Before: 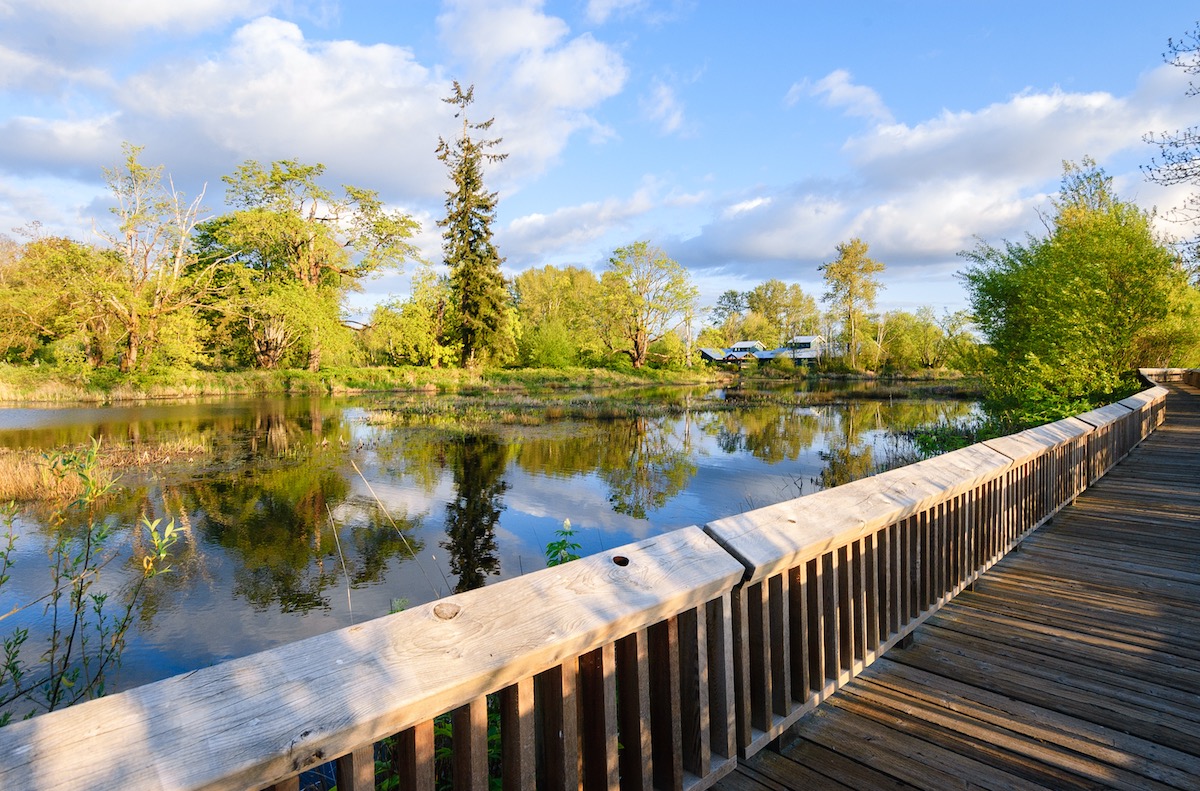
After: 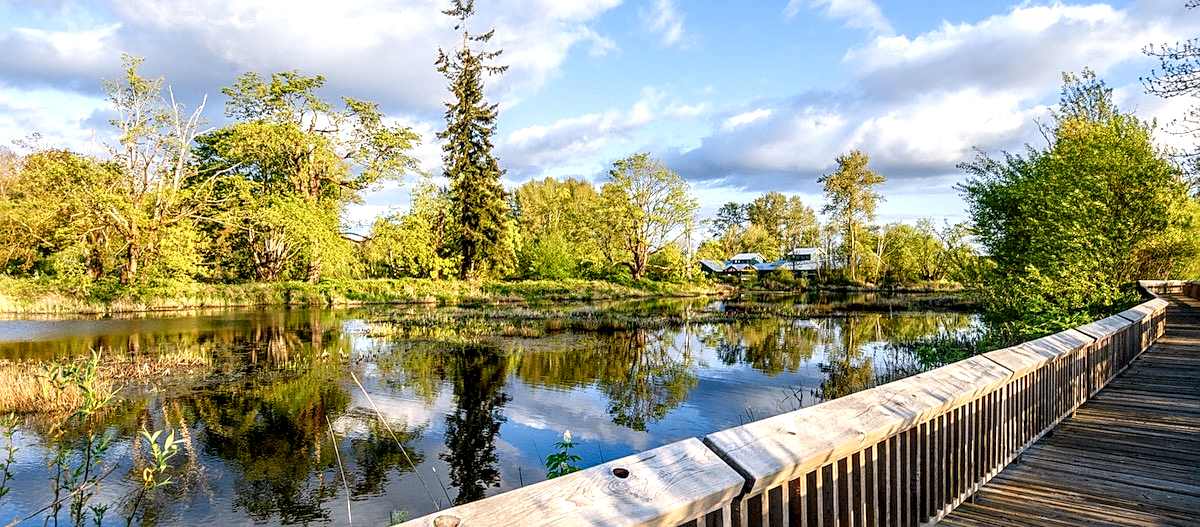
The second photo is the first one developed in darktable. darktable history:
sharpen: on, module defaults
crop: top 11.166%, bottom 22.168%
exposure: exposure 0.127 EV, compensate highlight preservation false
local contrast: highlights 20%, shadows 70%, detail 170%
